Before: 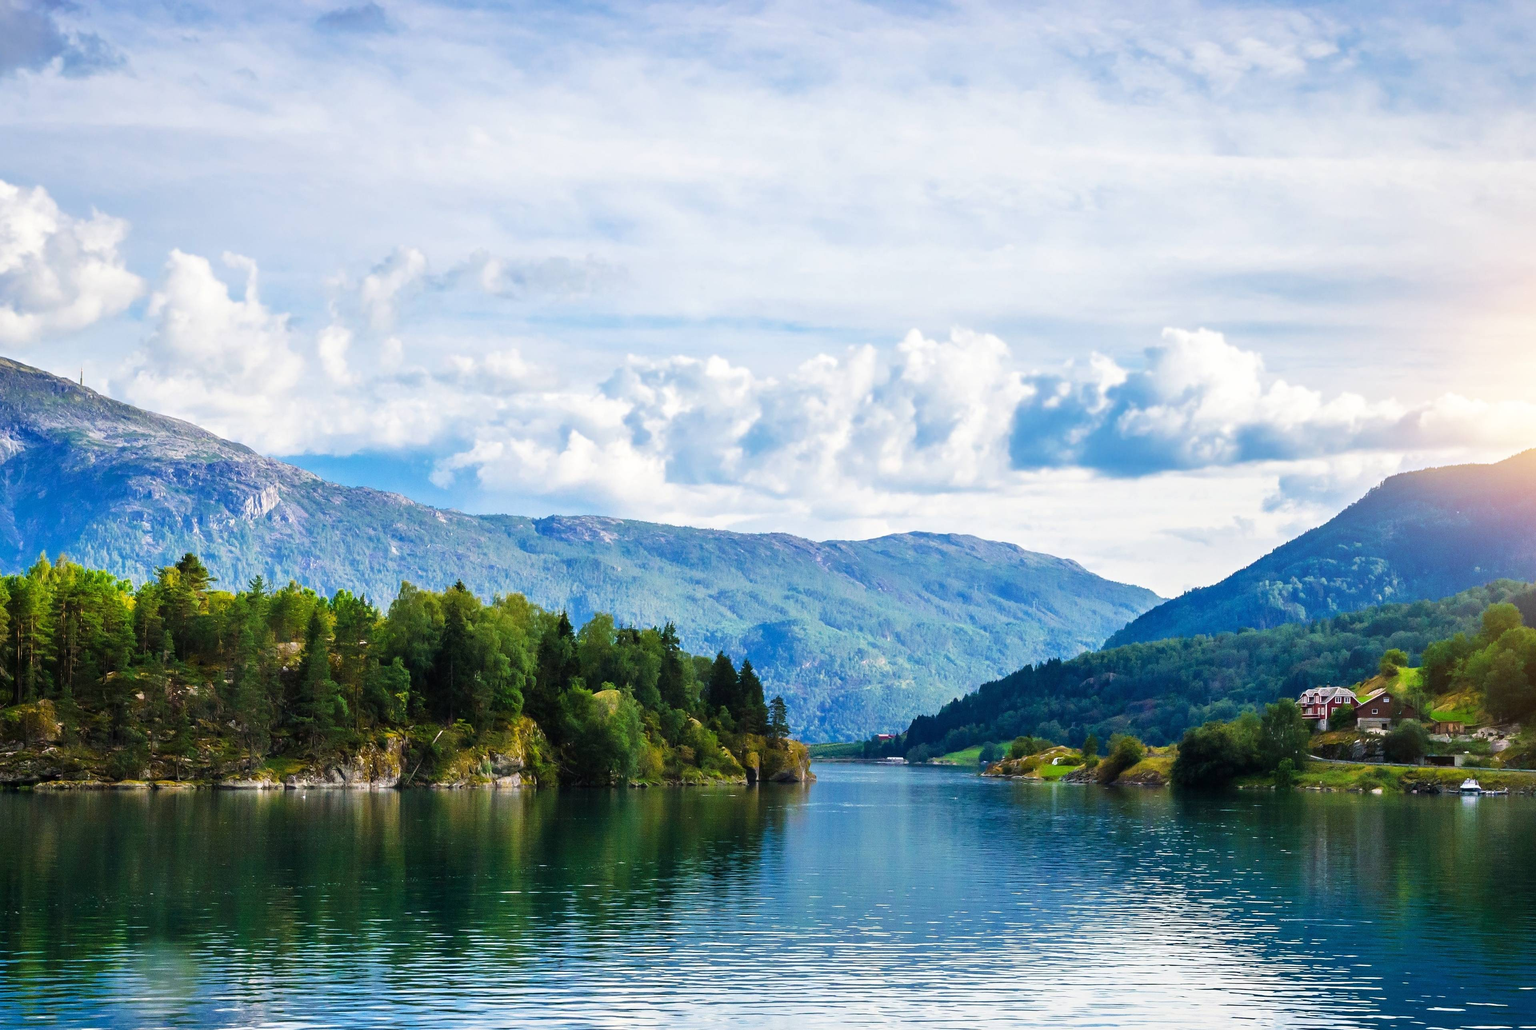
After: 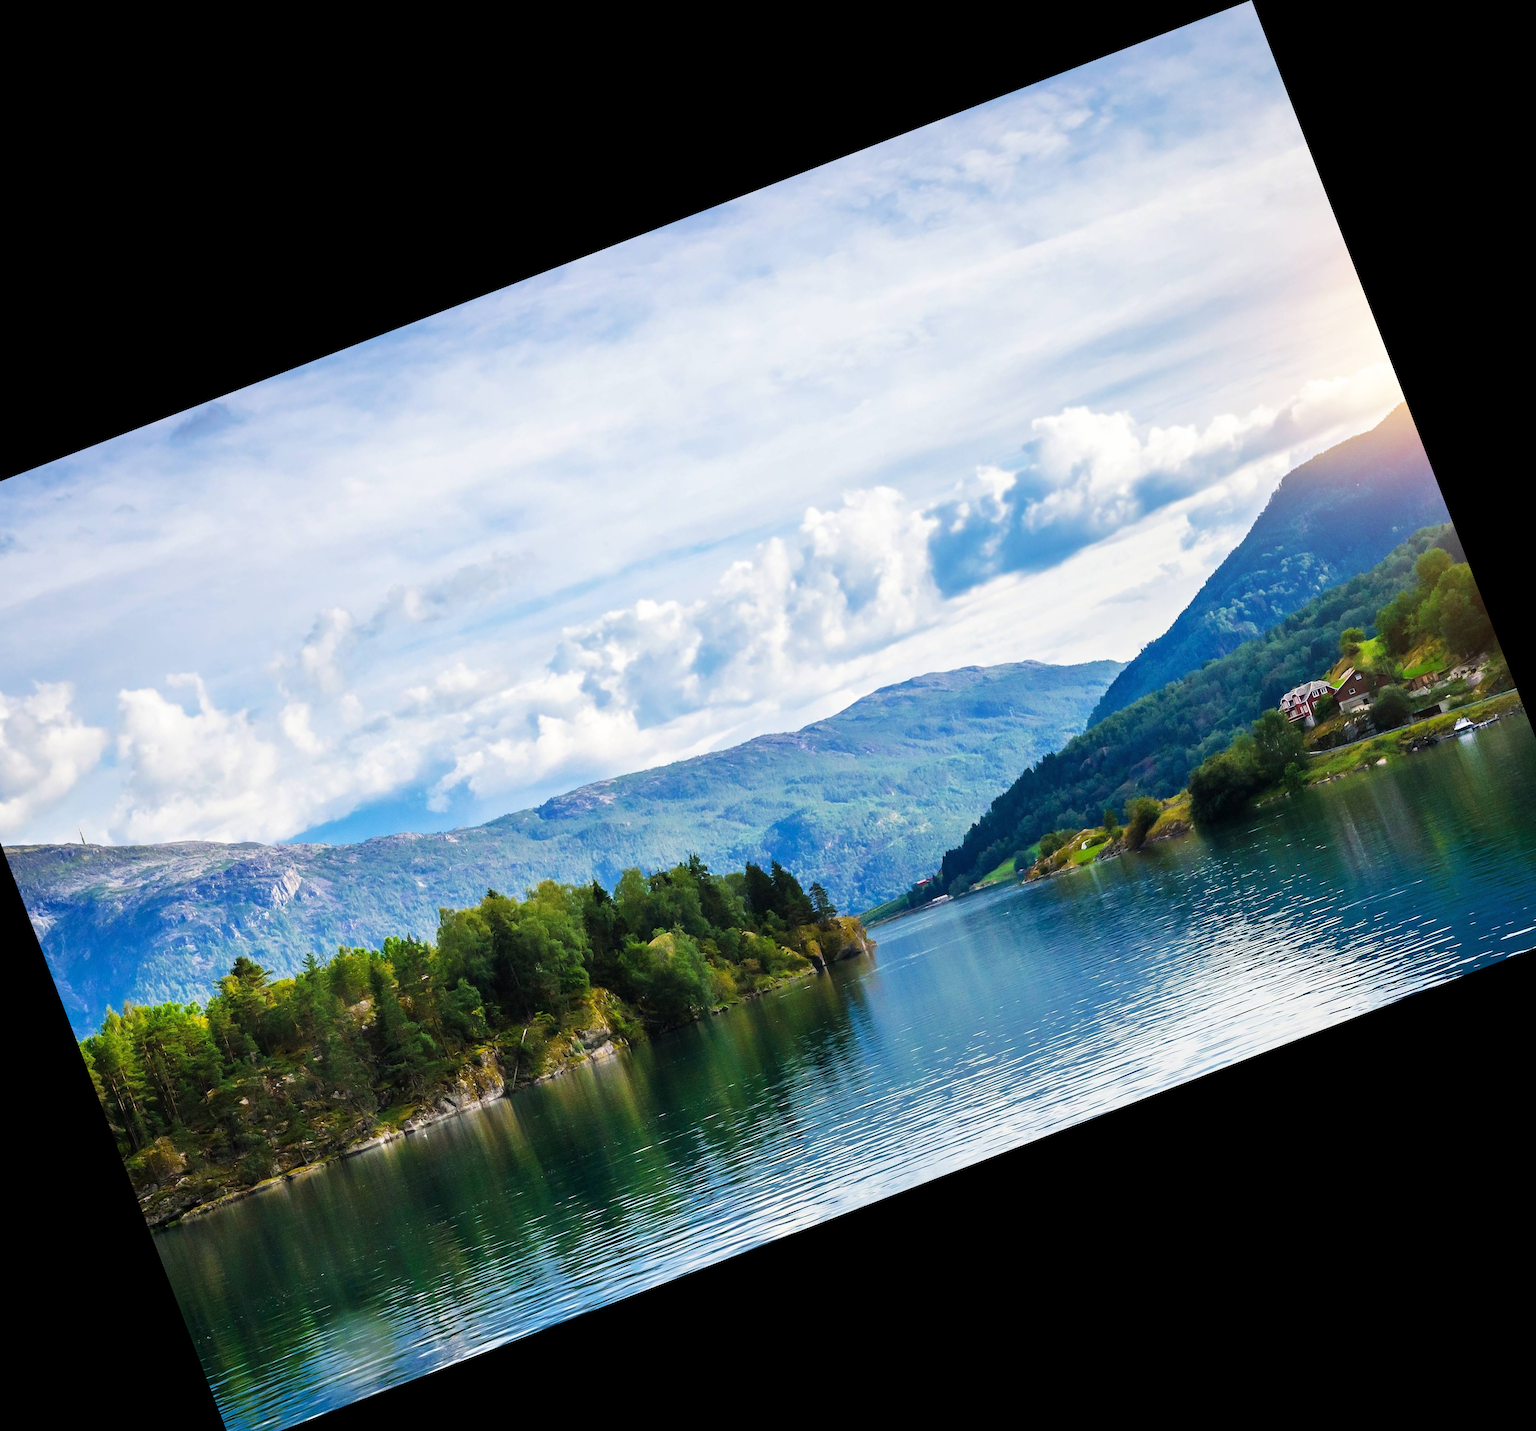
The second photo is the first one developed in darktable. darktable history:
crop and rotate: angle 21.05°, left 6.988%, right 4.011%, bottom 1.11%
